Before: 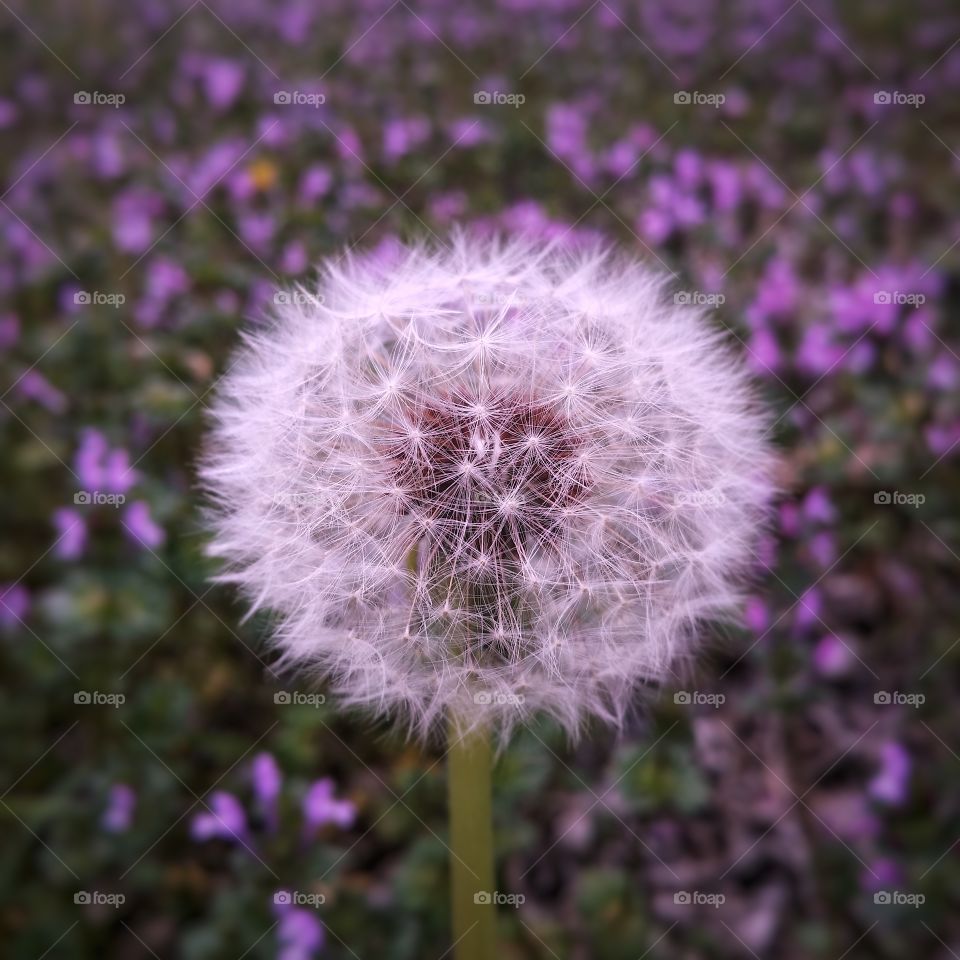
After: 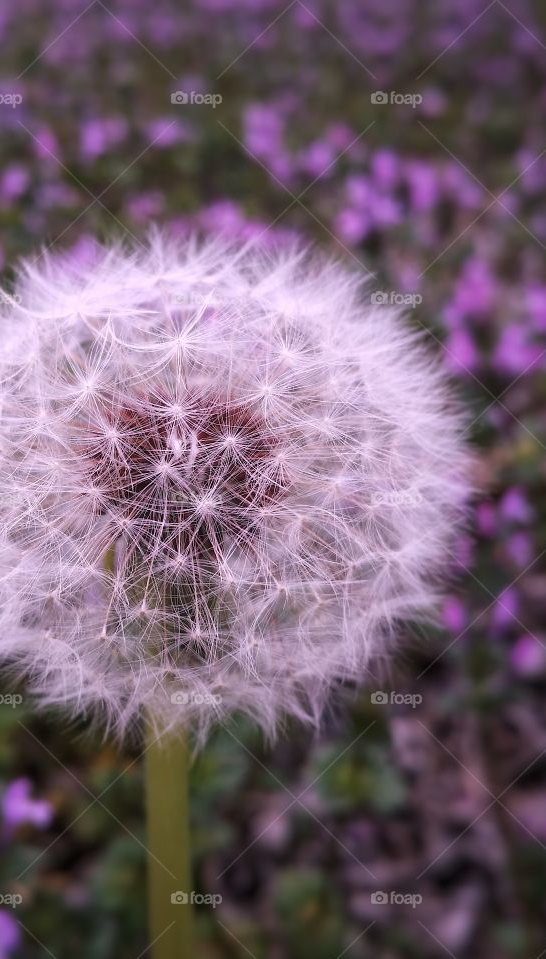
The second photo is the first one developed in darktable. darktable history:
crop: left 31.598%, top 0.008%, right 11.426%
